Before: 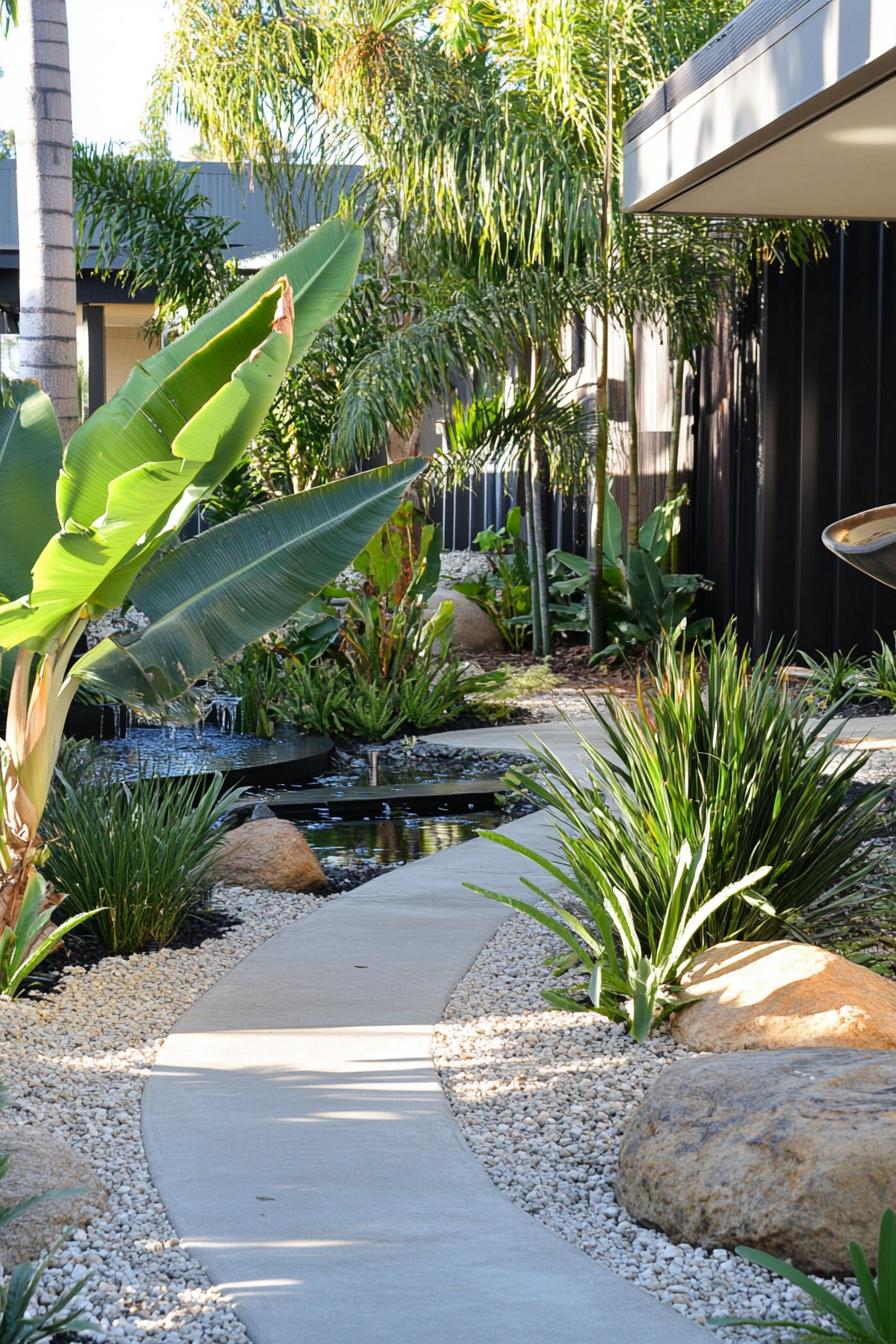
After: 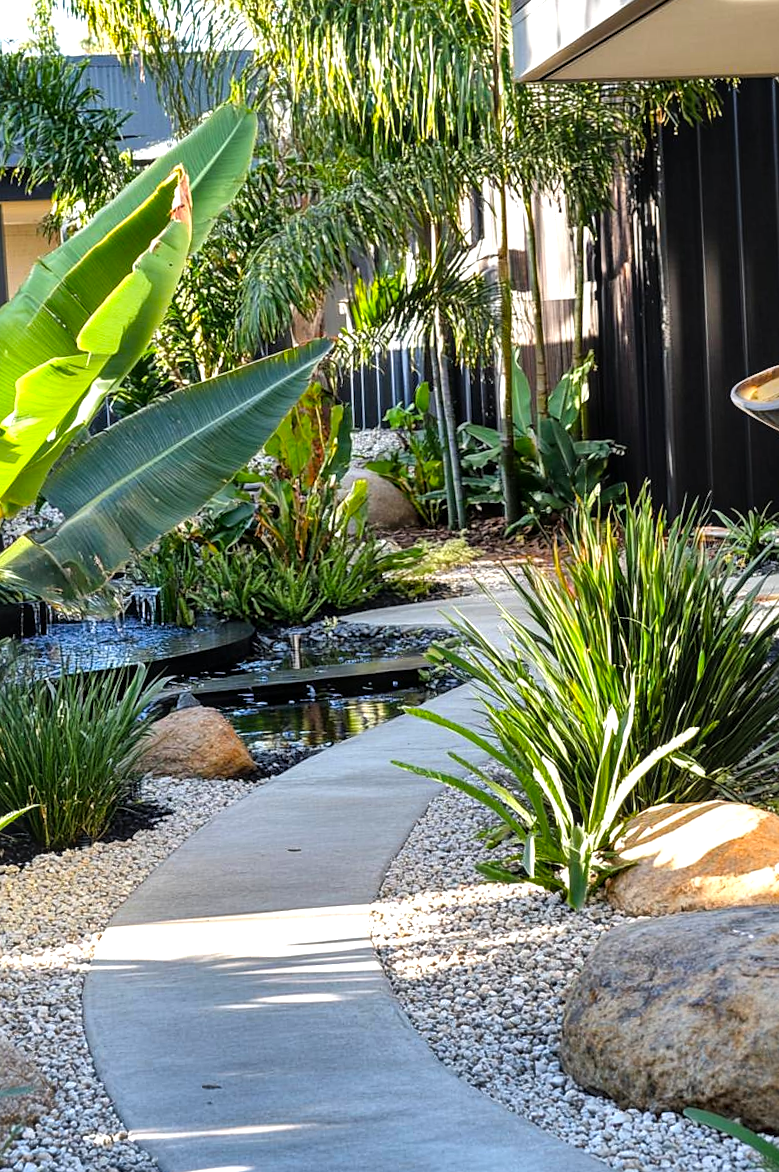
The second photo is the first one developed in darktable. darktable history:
crop and rotate: angle 3.15°, left 5.973%, top 5.701%
color balance rgb: power › hue 71.96°, perceptual saturation grading › global saturation 19.414%
sharpen: radius 1.5, amount 0.412, threshold 1.626
tone equalizer: -8 EV -0.405 EV, -7 EV -0.396 EV, -6 EV -0.32 EV, -5 EV -0.261 EV, -3 EV 0.246 EV, -2 EV 0.321 EV, -1 EV 0.374 EV, +0 EV 0.4 EV
local contrast: on, module defaults
exposure: compensate highlight preservation false
shadows and highlights: radius 103.17, shadows 50.31, highlights -64.21, soften with gaussian
